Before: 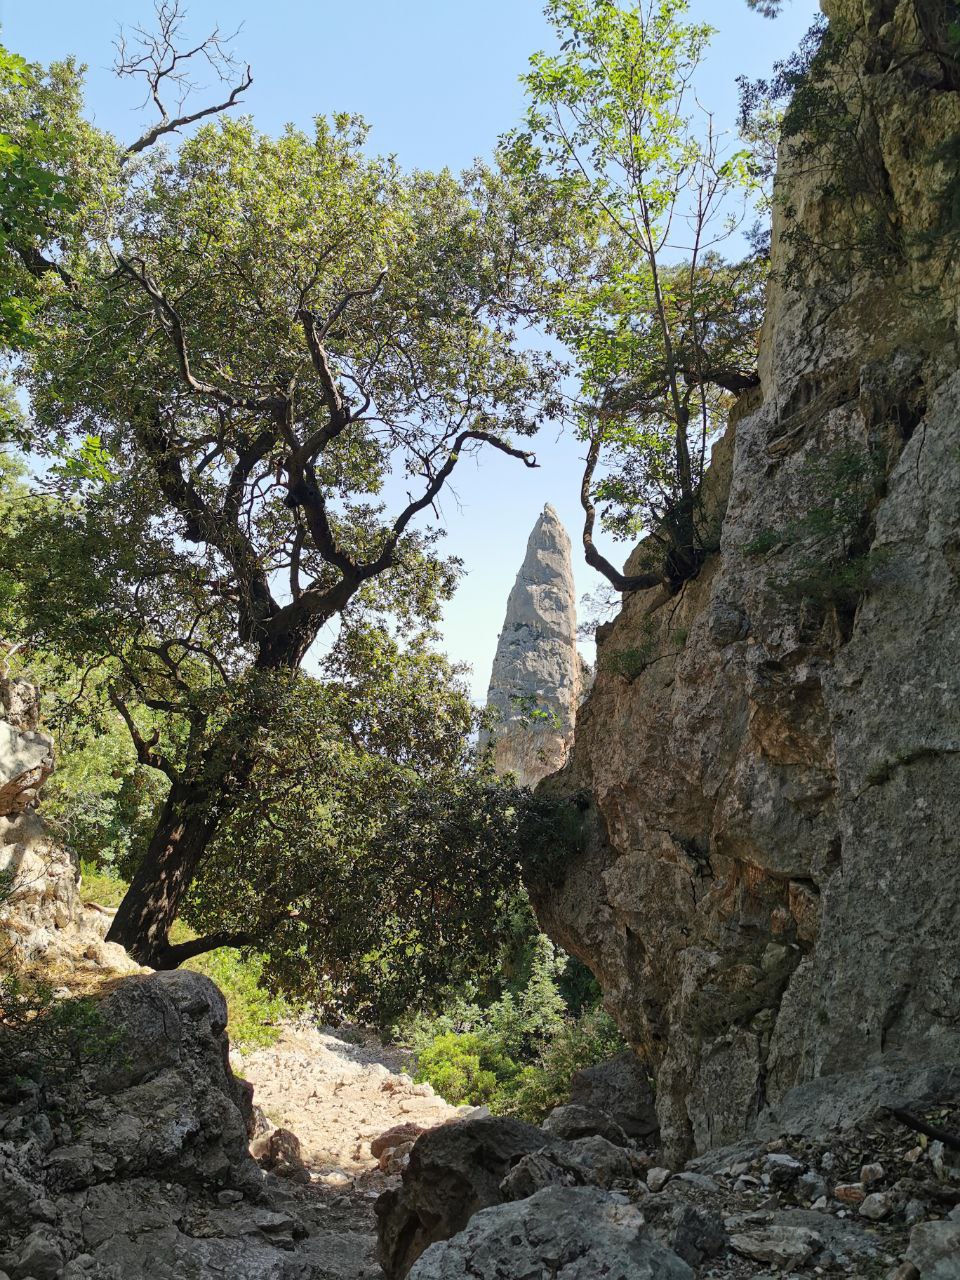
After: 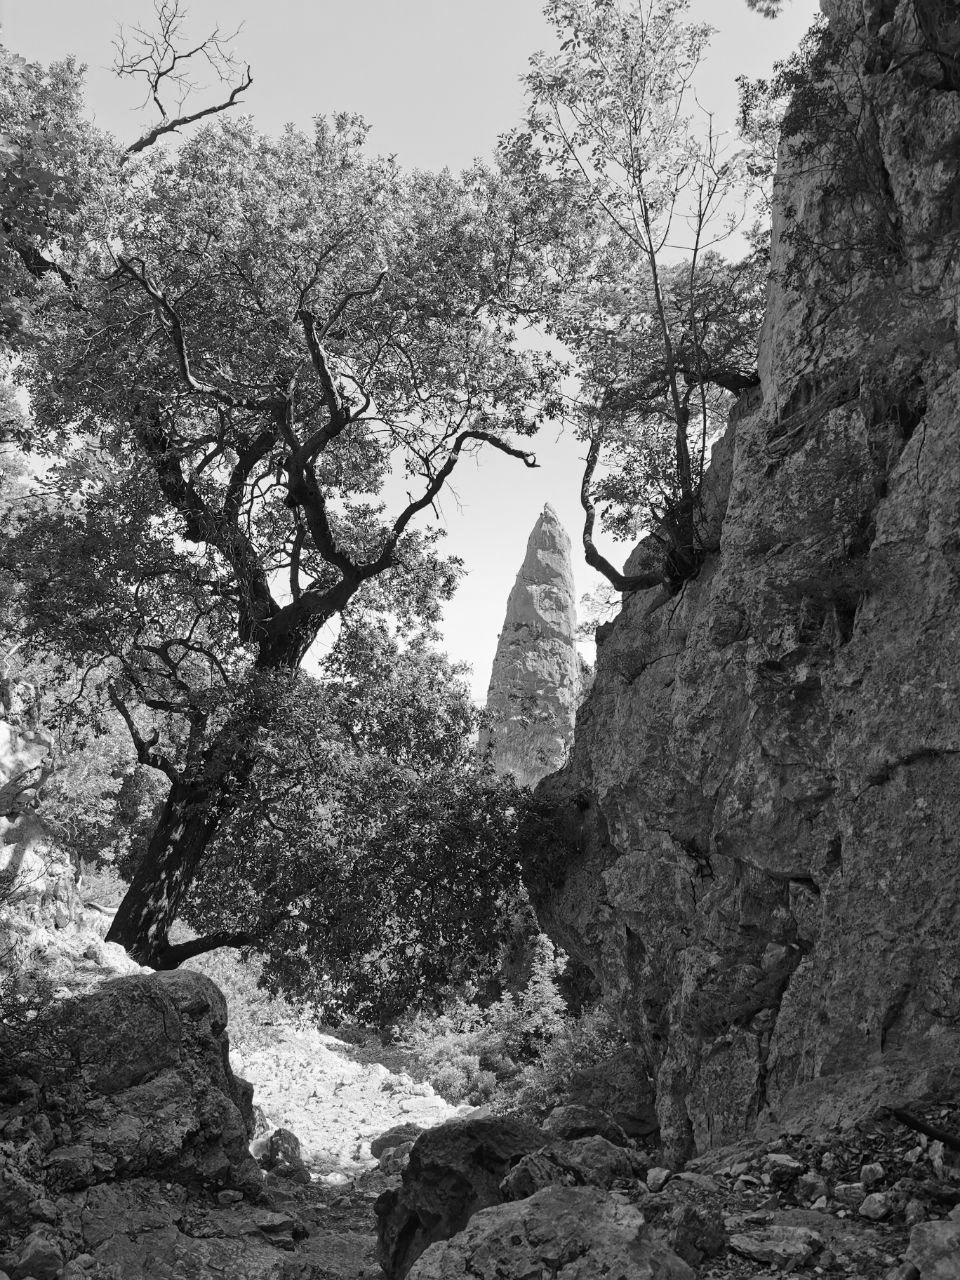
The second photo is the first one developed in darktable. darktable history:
color zones: curves: ch1 [(0, -0.394) (0.143, -0.394) (0.286, -0.394) (0.429, -0.392) (0.571, -0.391) (0.714, -0.391) (0.857, -0.391) (1, -0.394)]
tone equalizer: on, module defaults
